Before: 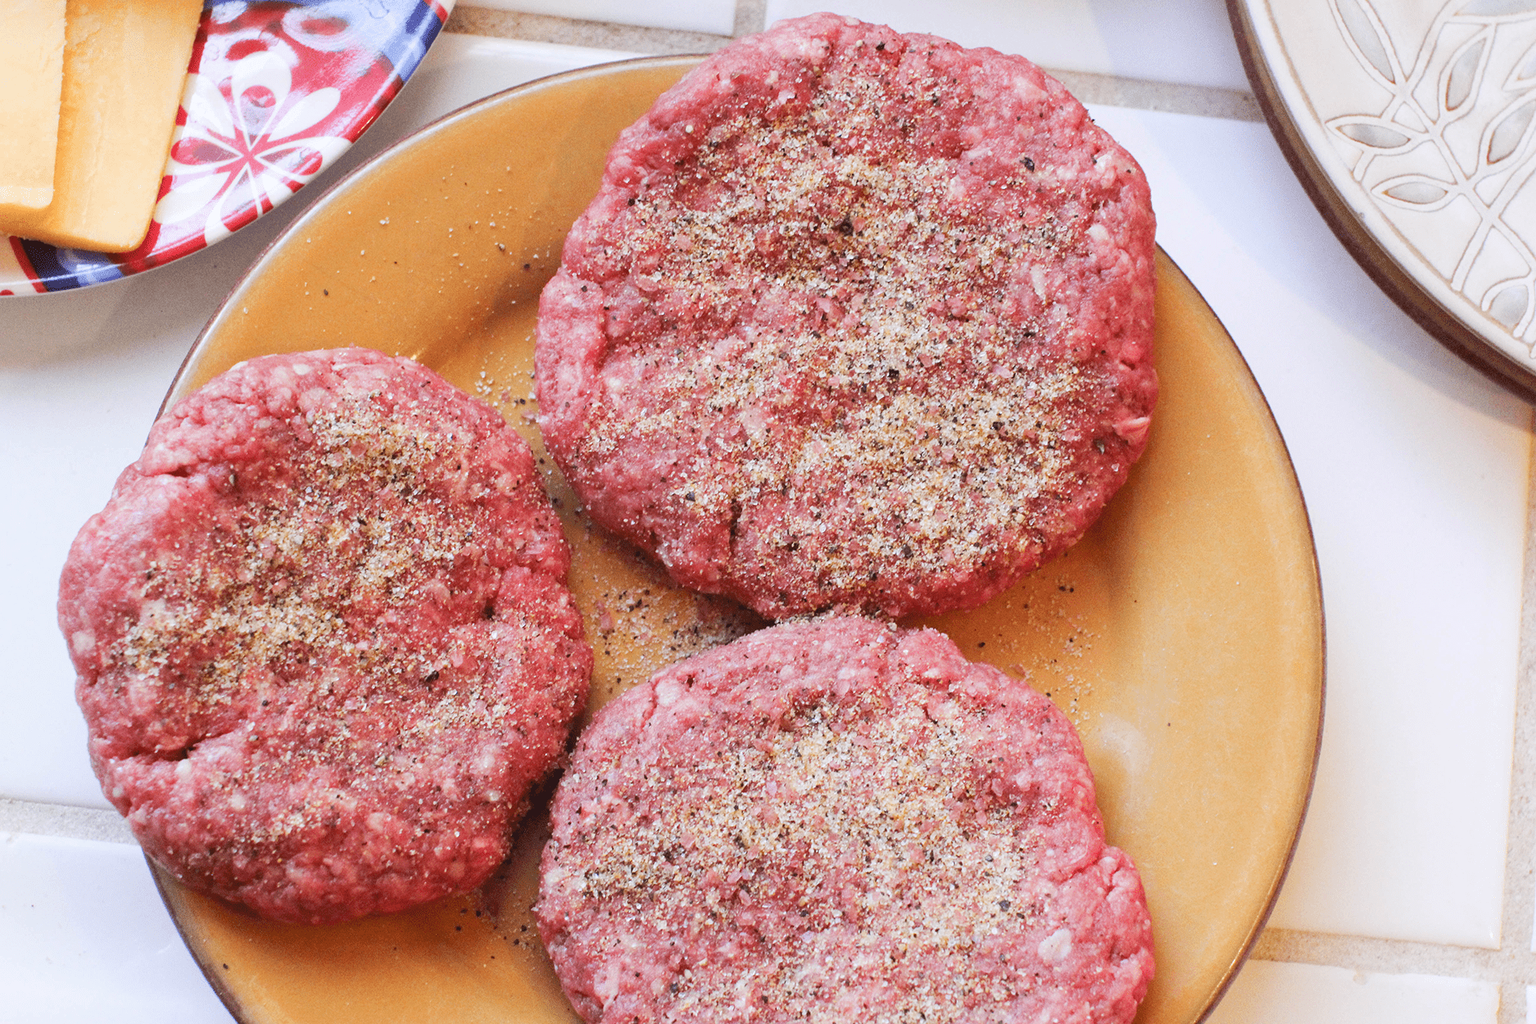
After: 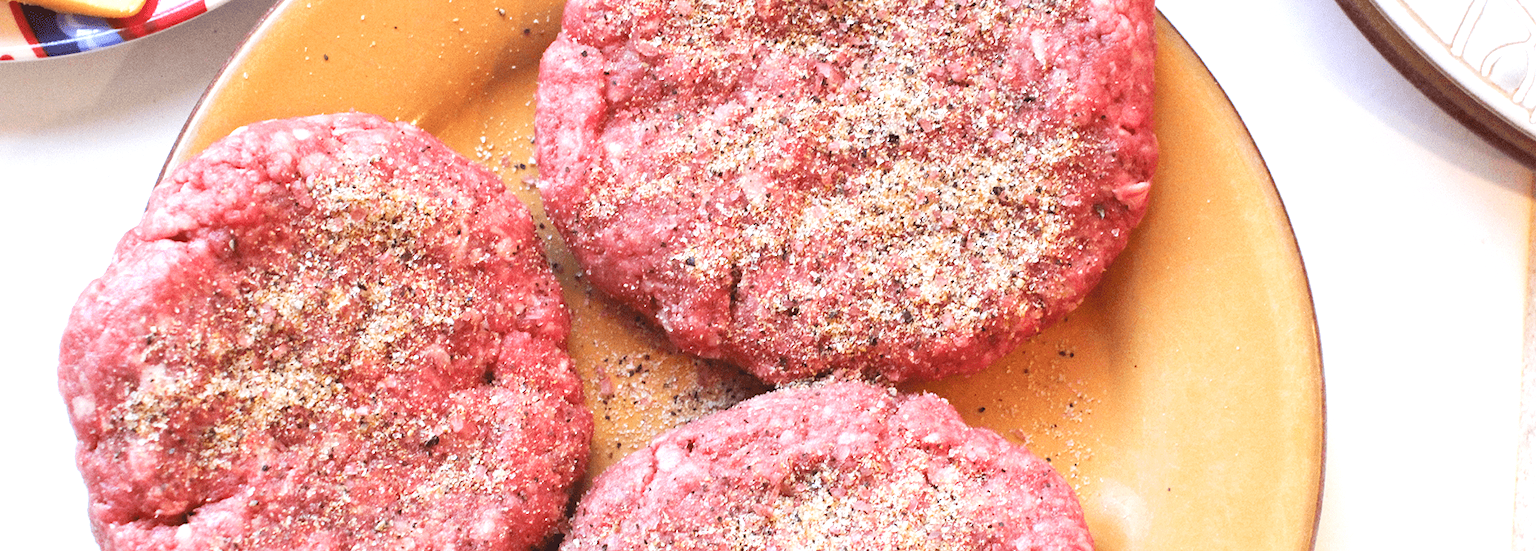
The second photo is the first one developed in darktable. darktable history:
crop and rotate: top 22.98%, bottom 23.165%
exposure: black level correction 0, exposure 0.593 EV, compensate highlight preservation false
